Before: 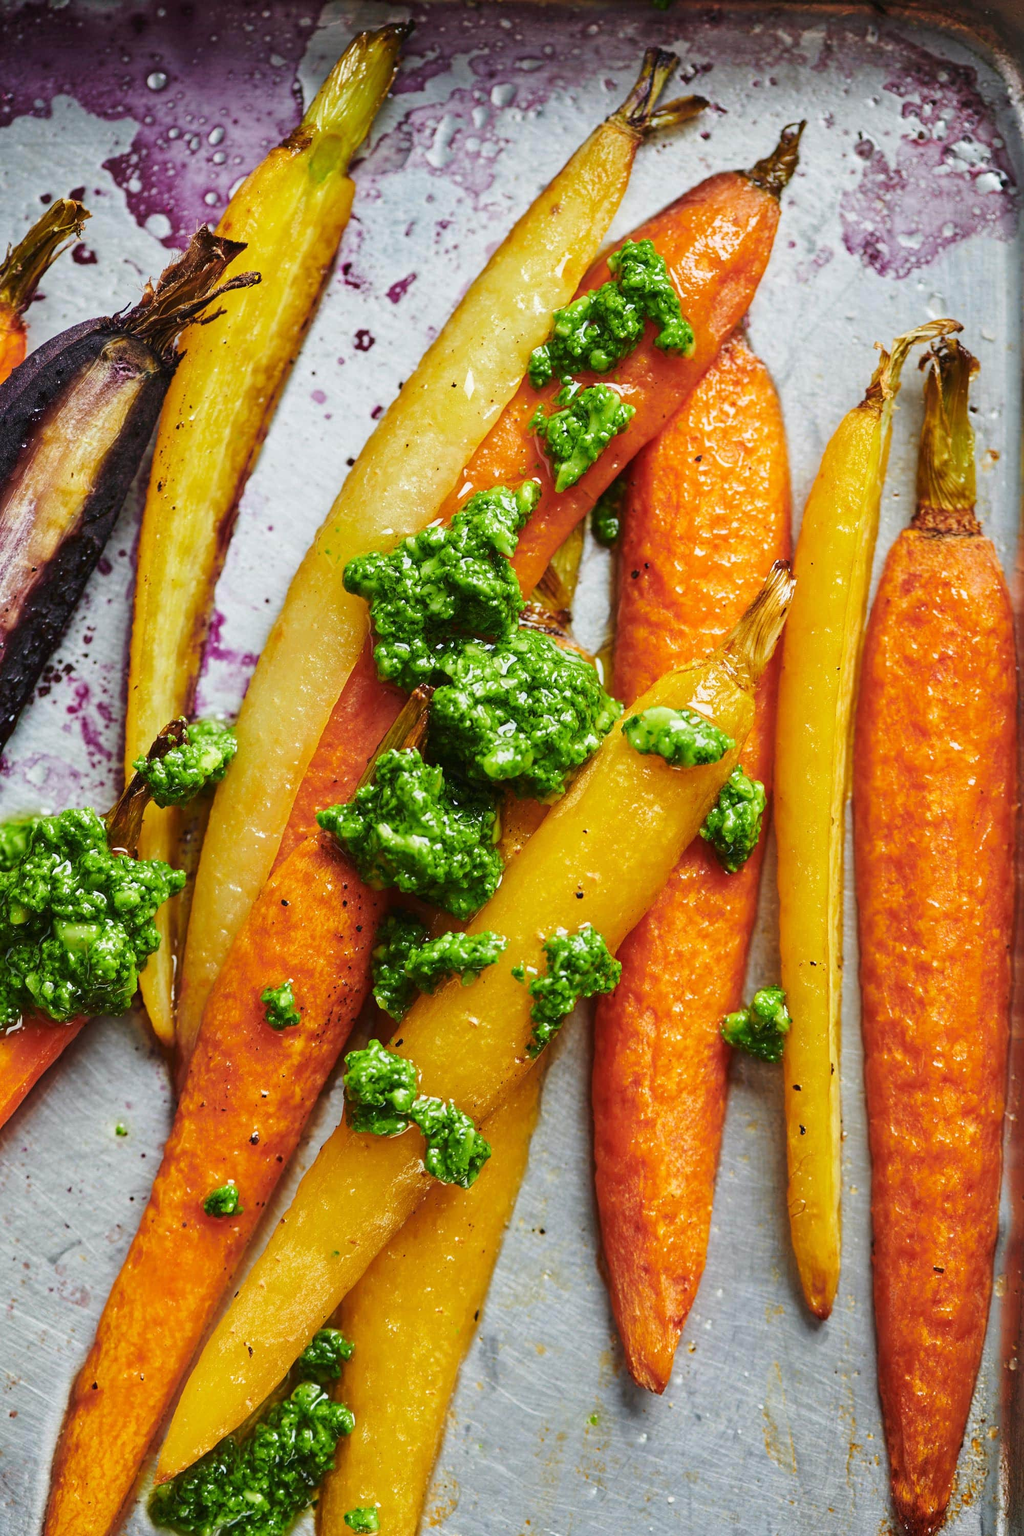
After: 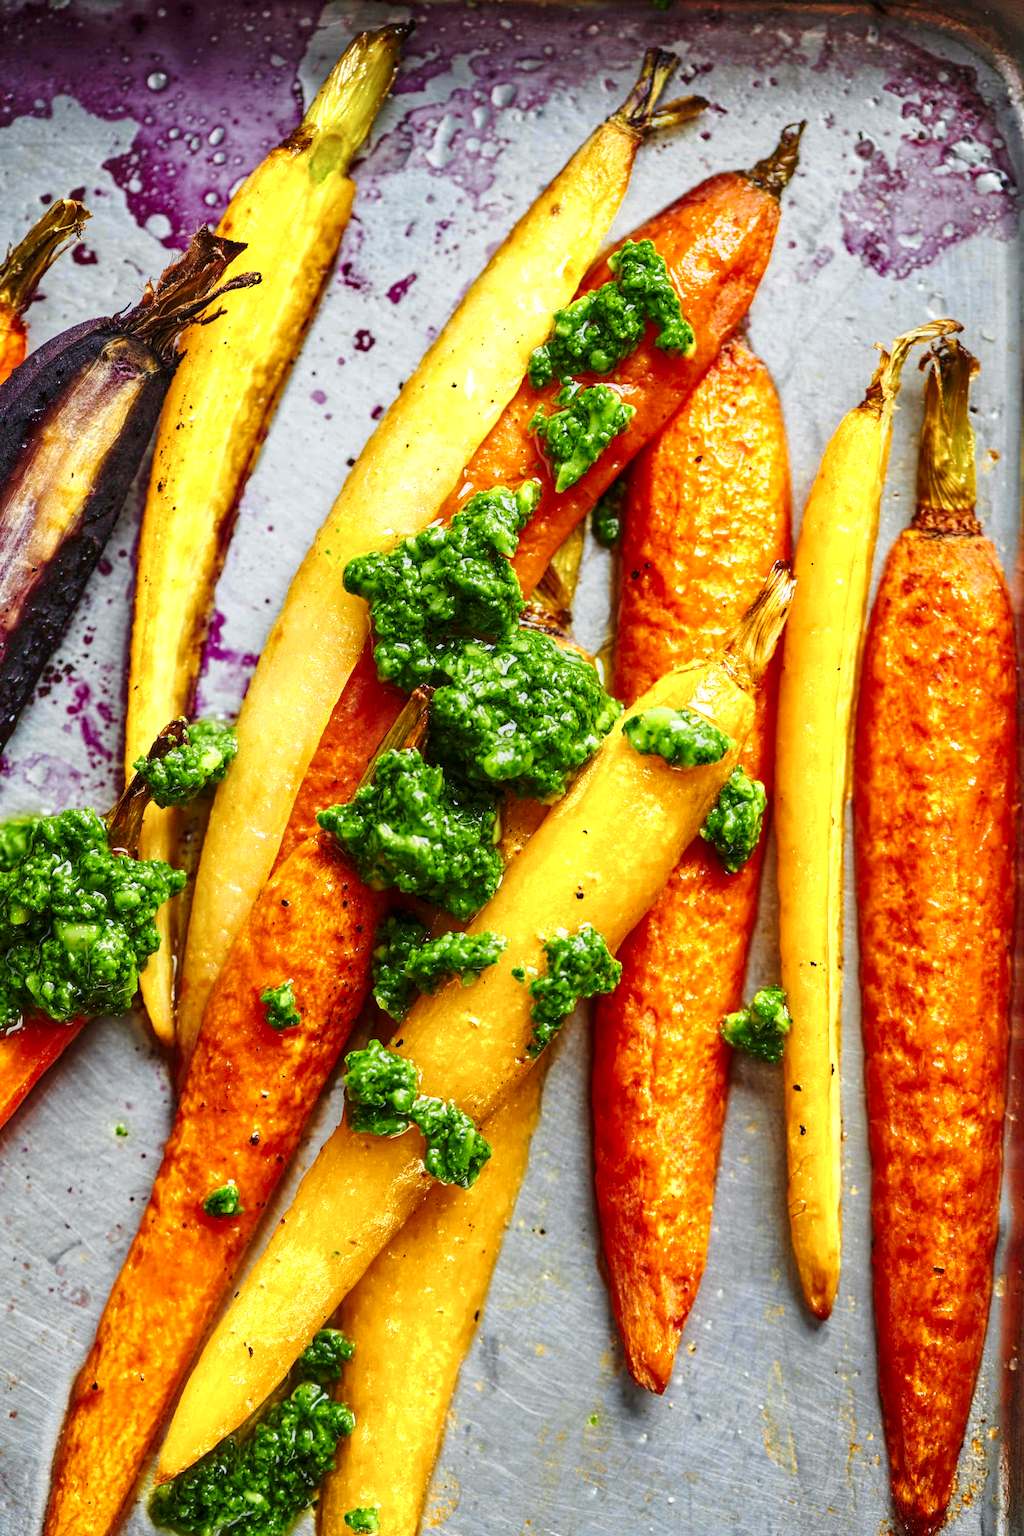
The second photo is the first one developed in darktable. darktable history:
color zones: curves: ch0 [(0.004, 0.305) (0.261, 0.623) (0.389, 0.399) (0.708, 0.571) (0.947, 0.34)]; ch1 [(0.025, 0.645) (0.229, 0.584) (0.326, 0.551) (0.484, 0.262) (0.757, 0.643)]
local contrast: on, module defaults
